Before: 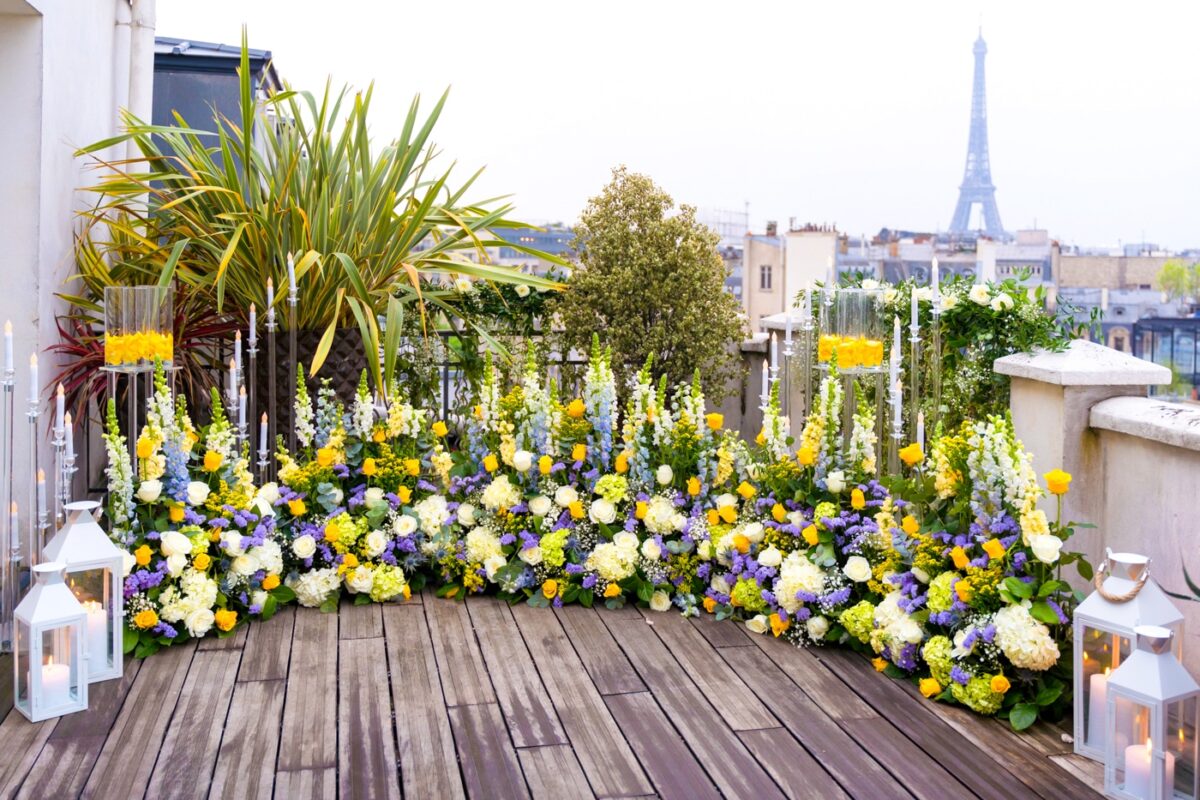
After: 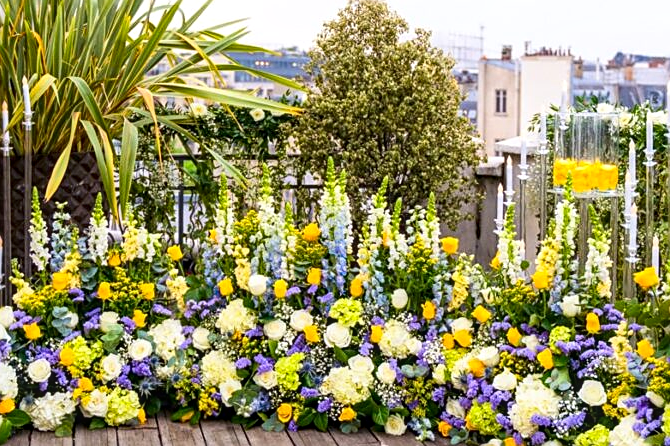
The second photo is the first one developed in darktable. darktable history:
sharpen: on, module defaults
local contrast: on, module defaults
crop and rotate: left 22.13%, top 22.054%, right 22.026%, bottom 22.102%
contrast brightness saturation: contrast 0.15, brightness -0.01, saturation 0.1
